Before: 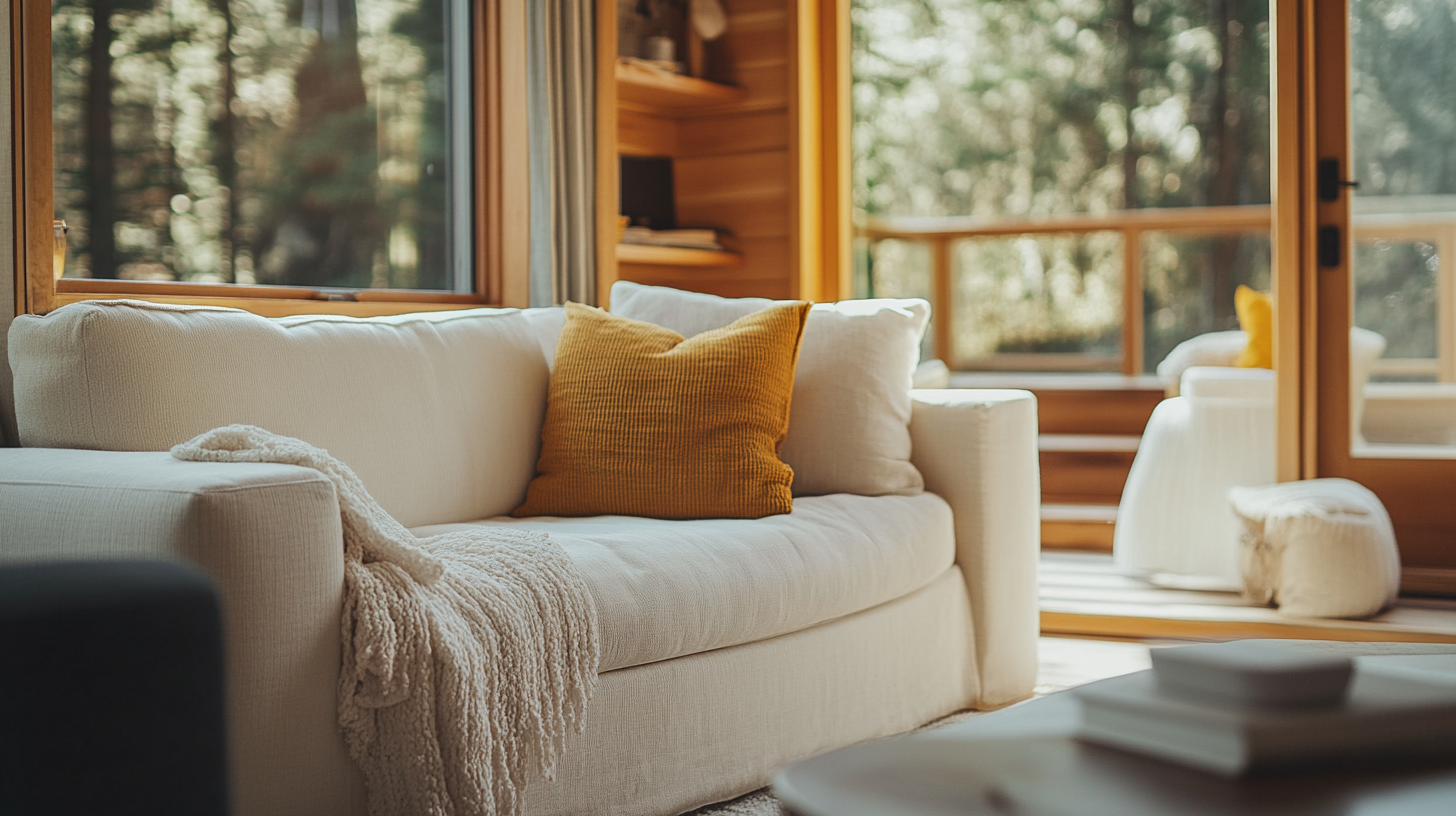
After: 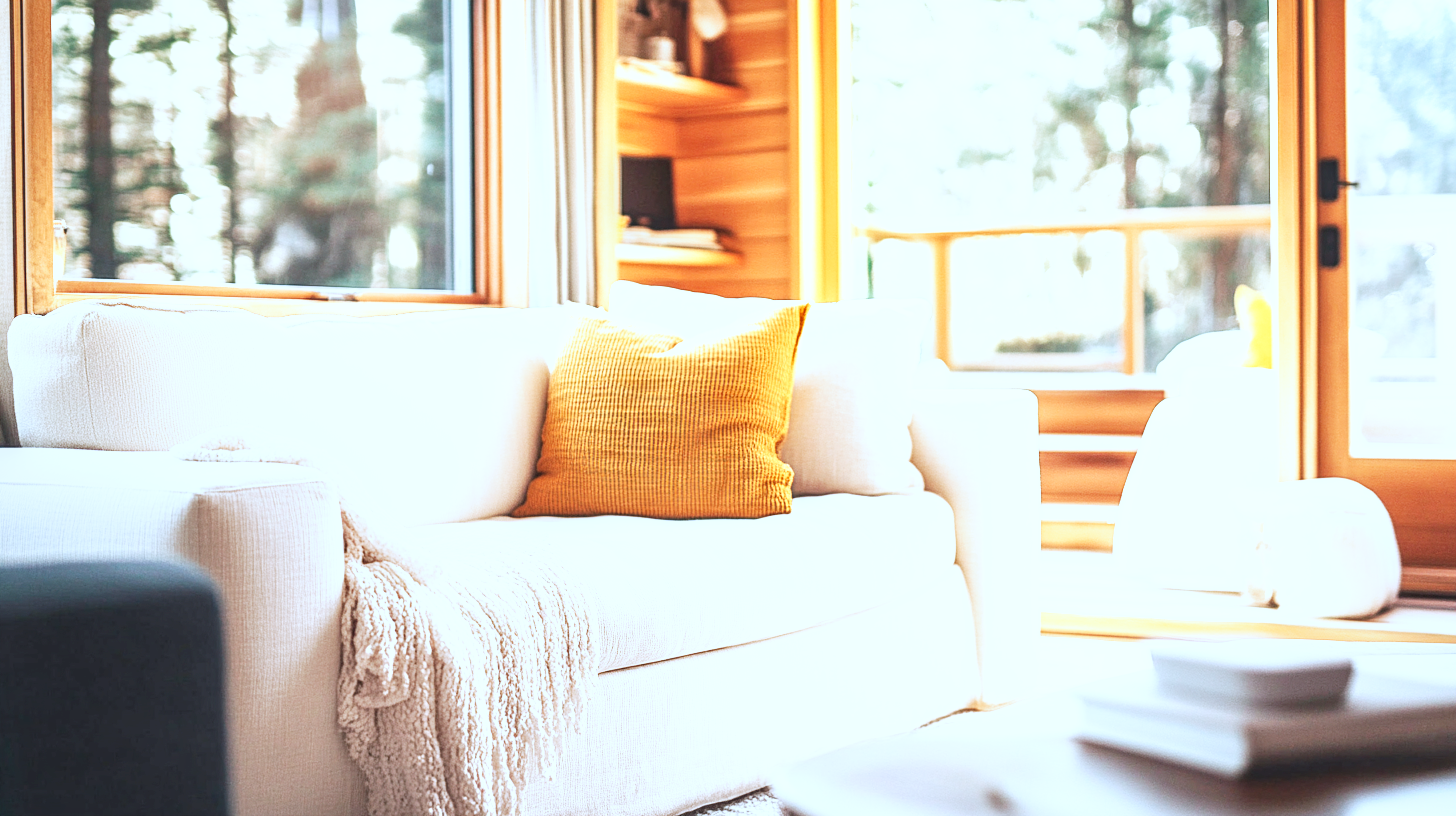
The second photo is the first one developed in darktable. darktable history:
base curve: curves: ch0 [(0, 0) (0.007, 0.004) (0.027, 0.03) (0.046, 0.07) (0.207, 0.54) (0.442, 0.872) (0.673, 0.972) (1, 1)], preserve colors none
exposure: exposure 1.149 EV, compensate exposure bias true, compensate highlight preservation false
local contrast: on, module defaults
color correction: highlights a* -2.24, highlights b* -18.28
